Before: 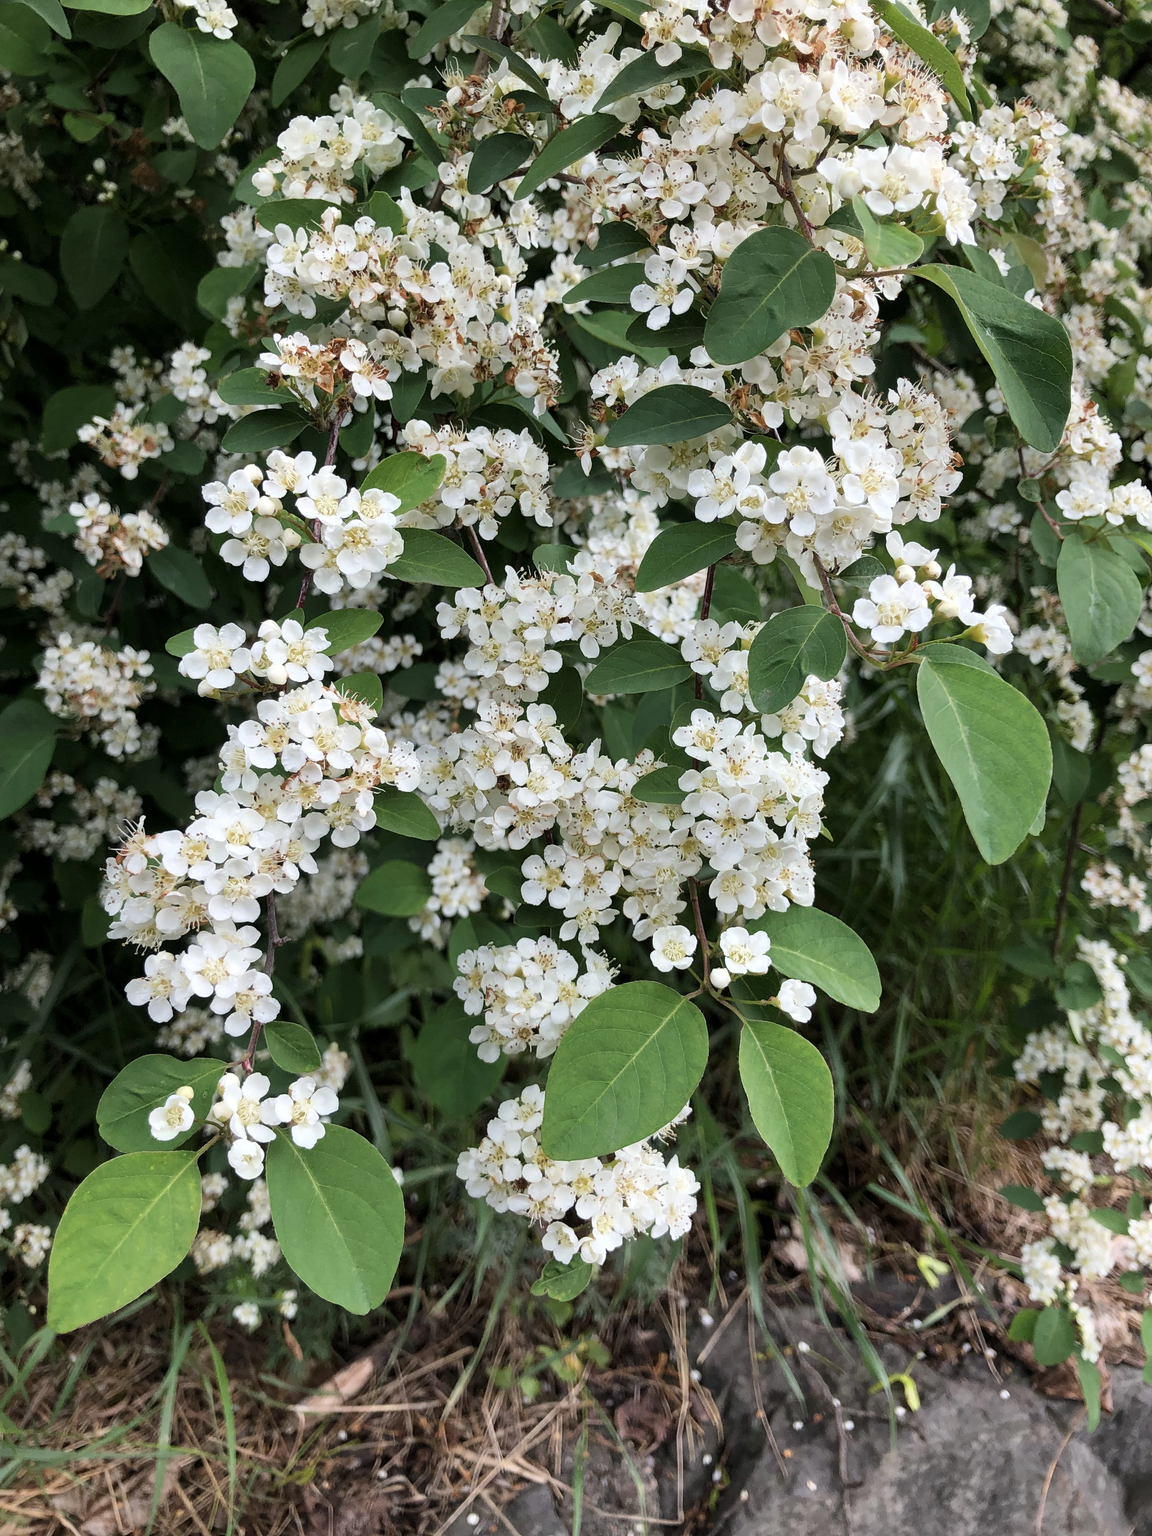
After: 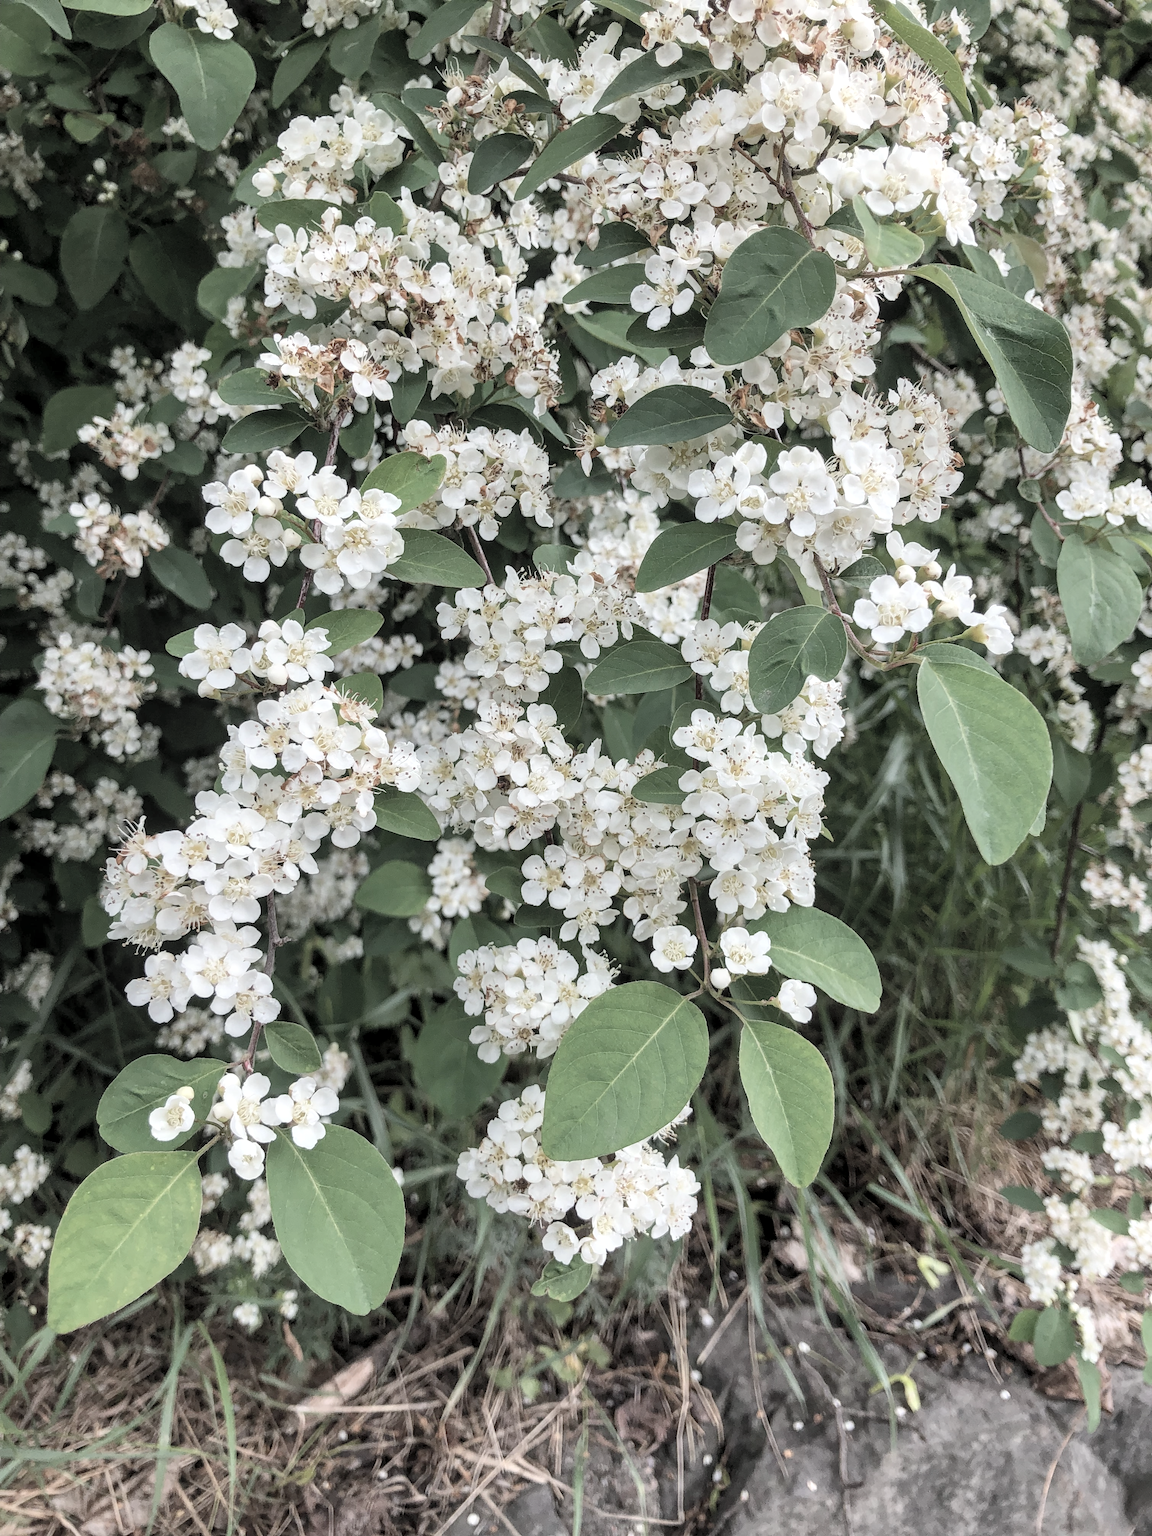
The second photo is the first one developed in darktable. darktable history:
local contrast: on, module defaults
contrast brightness saturation: brightness 0.182, saturation -0.505
